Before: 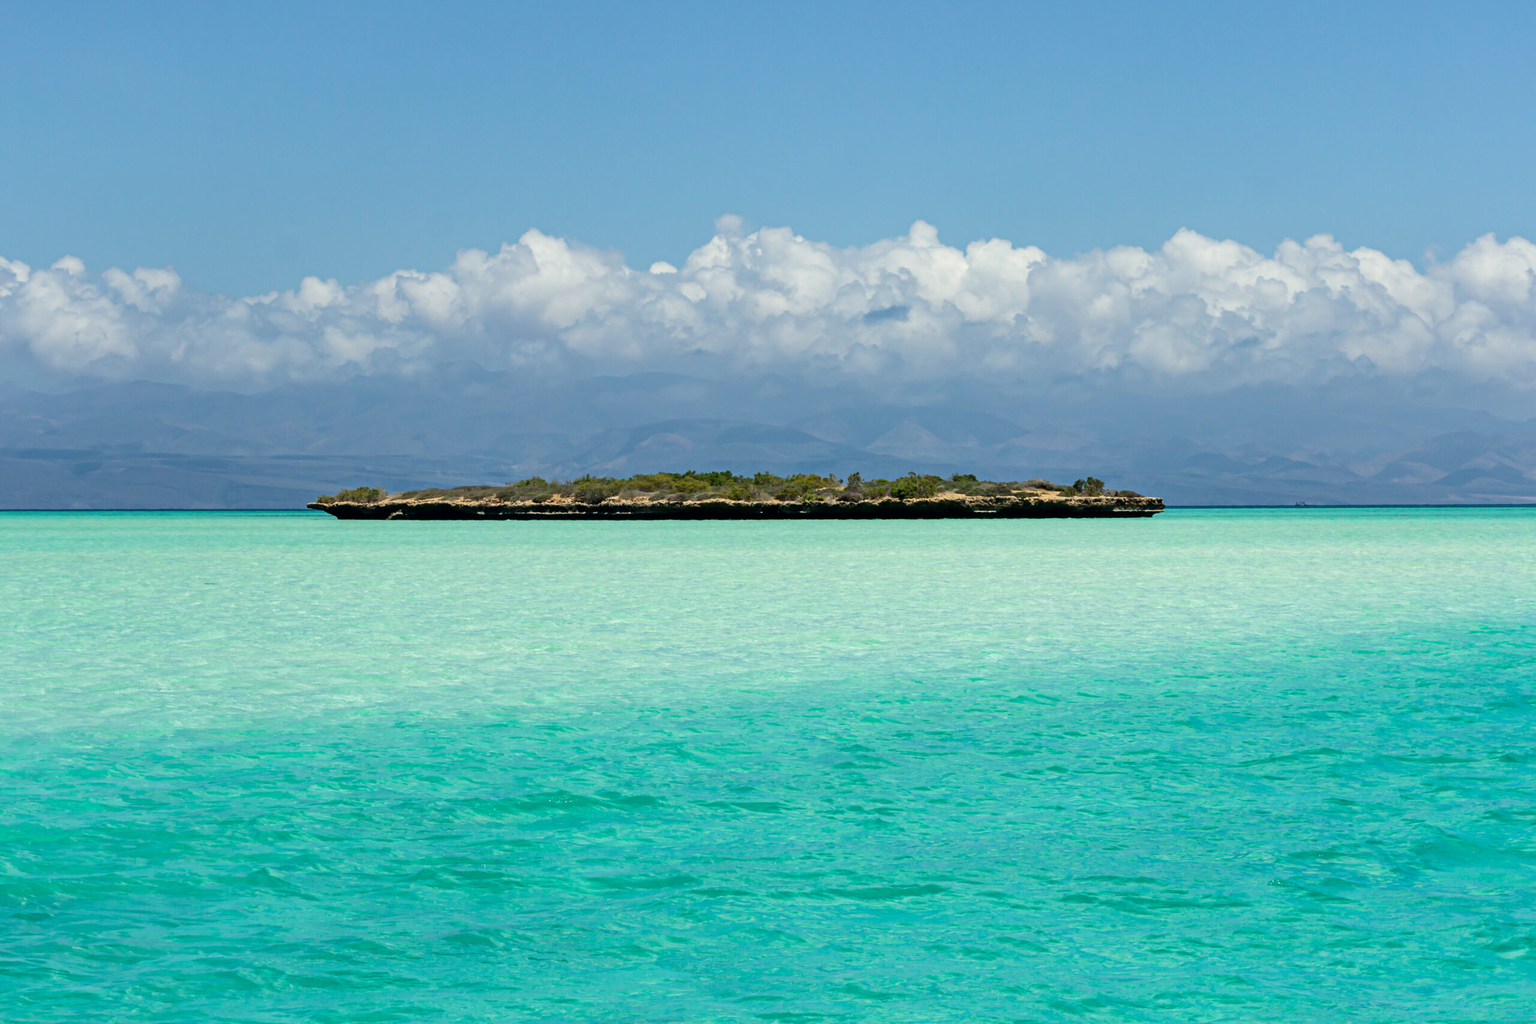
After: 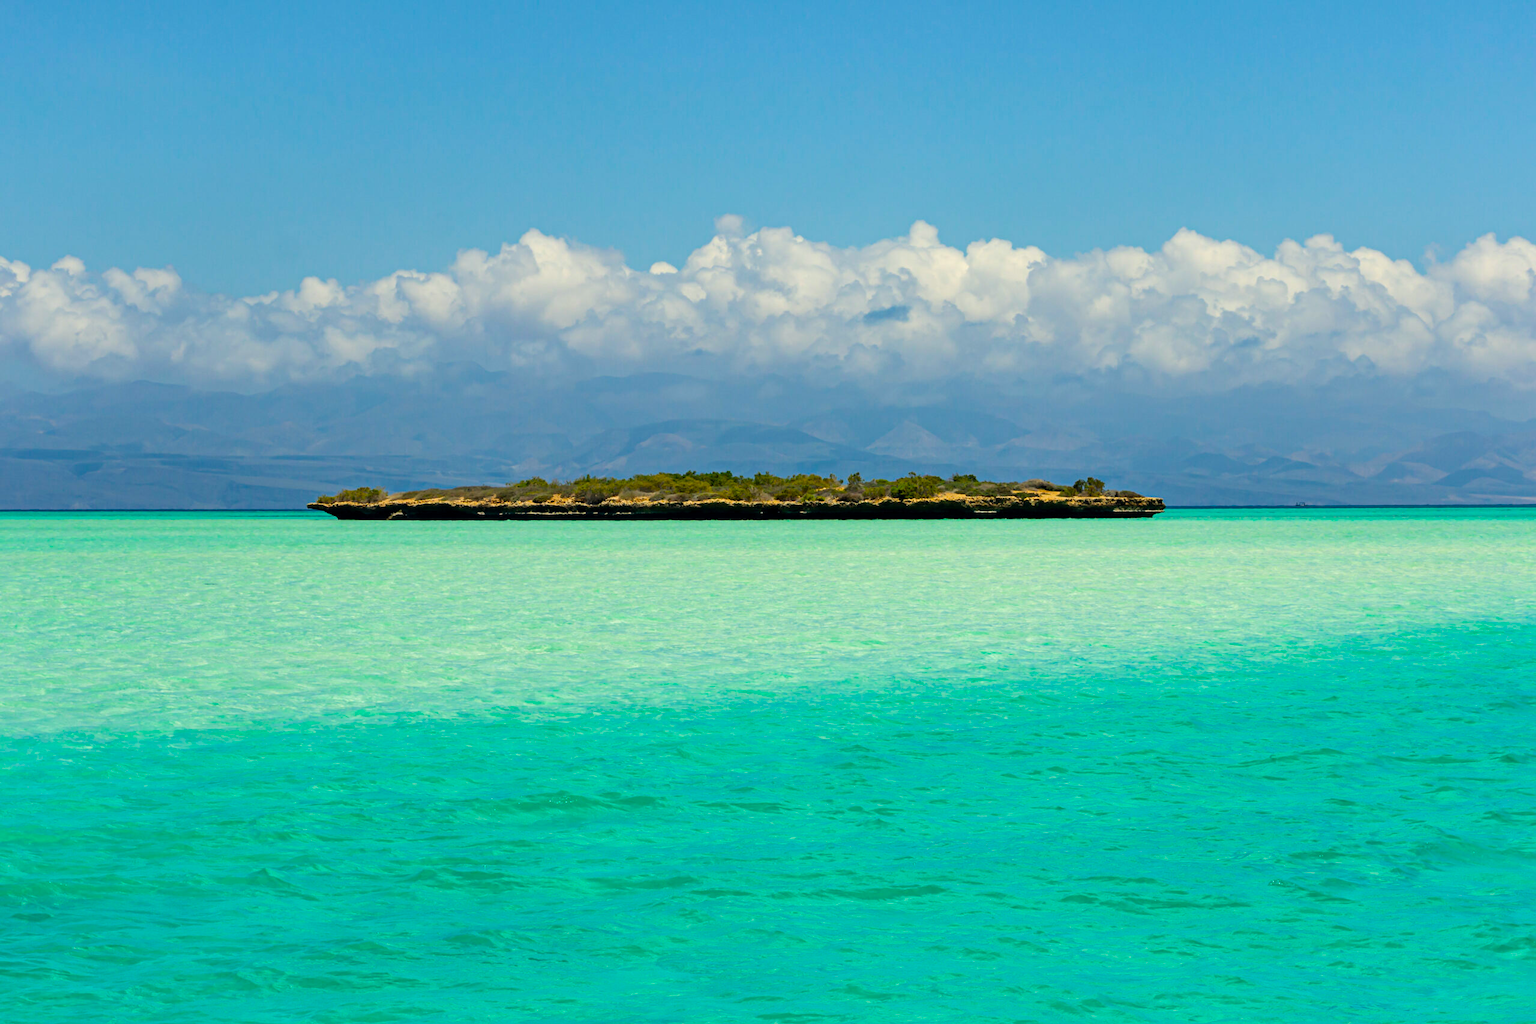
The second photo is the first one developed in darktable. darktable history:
color balance rgb: linear chroma grading › global chroma 15%, perceptual saturation grading › global saturation 30%
color calibration: x 0.334, y 0.349, temperature 5426 K
